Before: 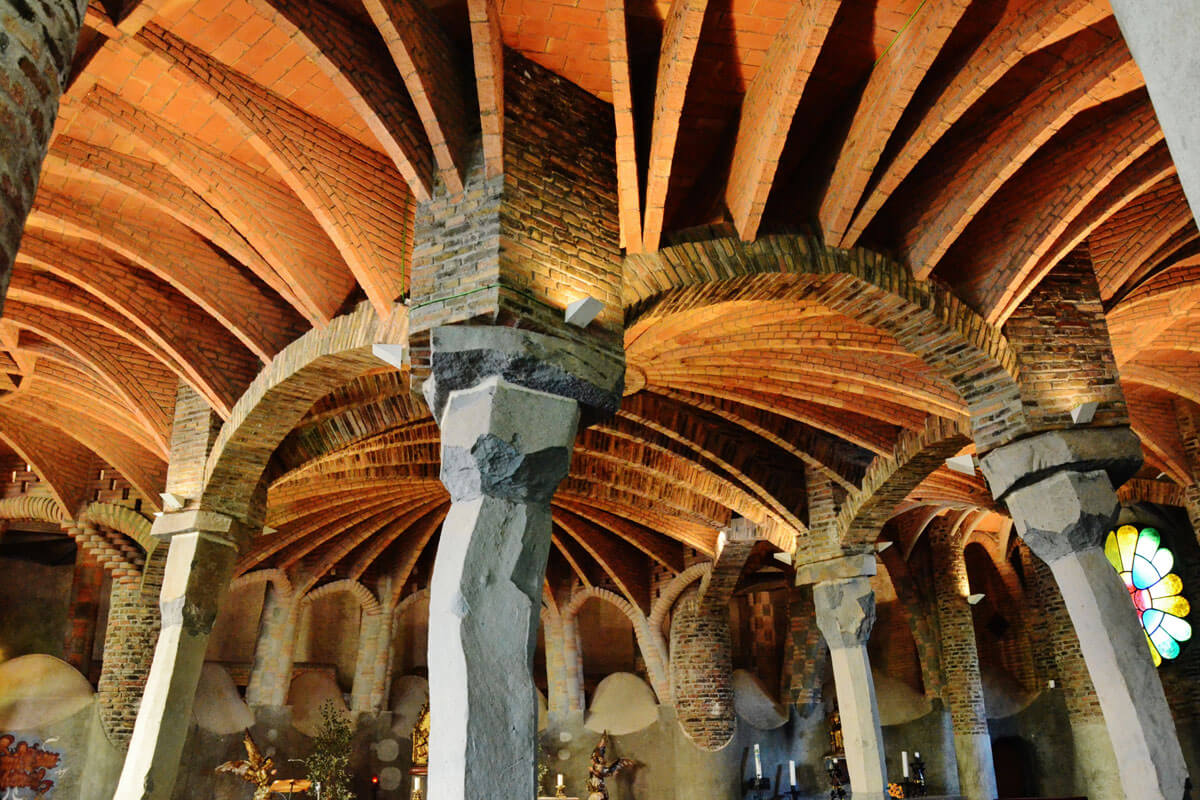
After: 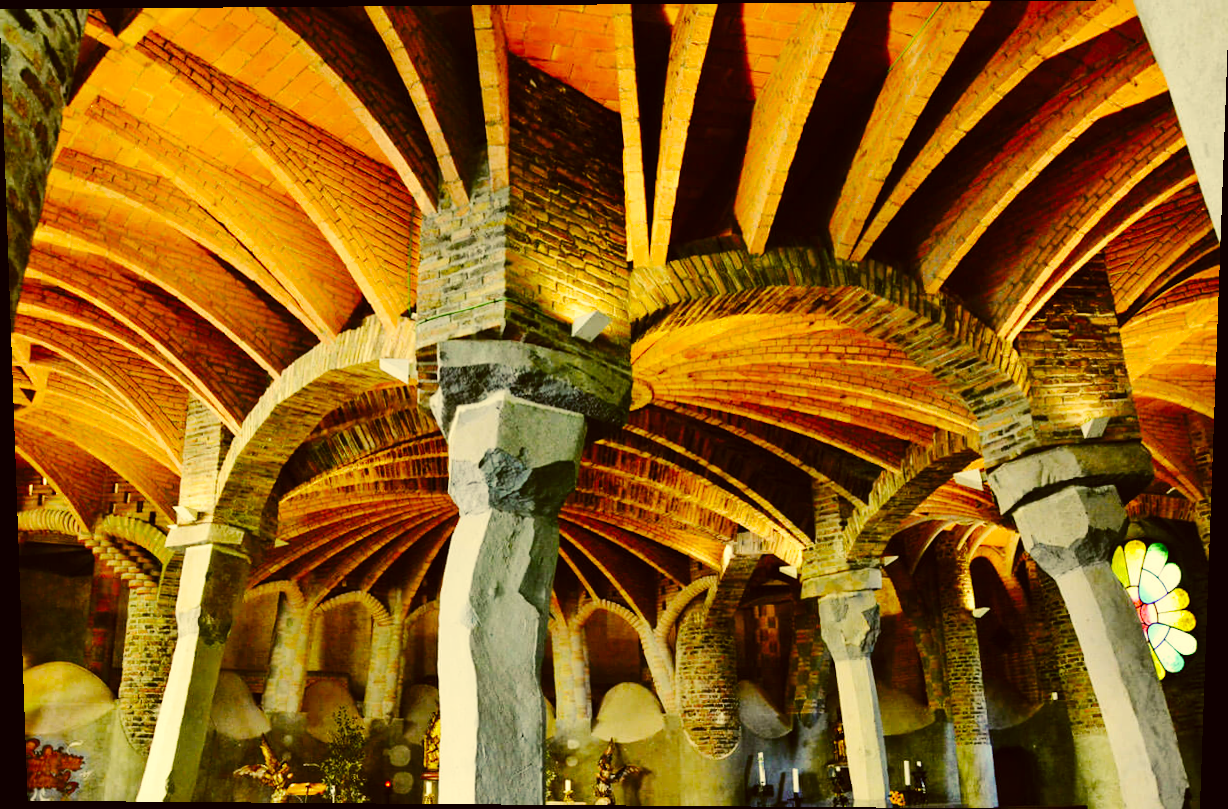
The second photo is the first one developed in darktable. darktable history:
base curve: curves: ch0 [(0, 0) (0.032, 0.025) (0.121, 0.166) (0.206, 0.329) (0.605, 0.79) (1, 1)], preserve colors none
rotate and perspective: lens shift (vertical) 0.048, lens shift (horizontal) -0.024, automatic cropping off
color correction: highlights a* 0.162, highlights b* 29.53, shadows a* -0.162, shadows b* 21.09
white balance: red 0.954, blue 1.079
